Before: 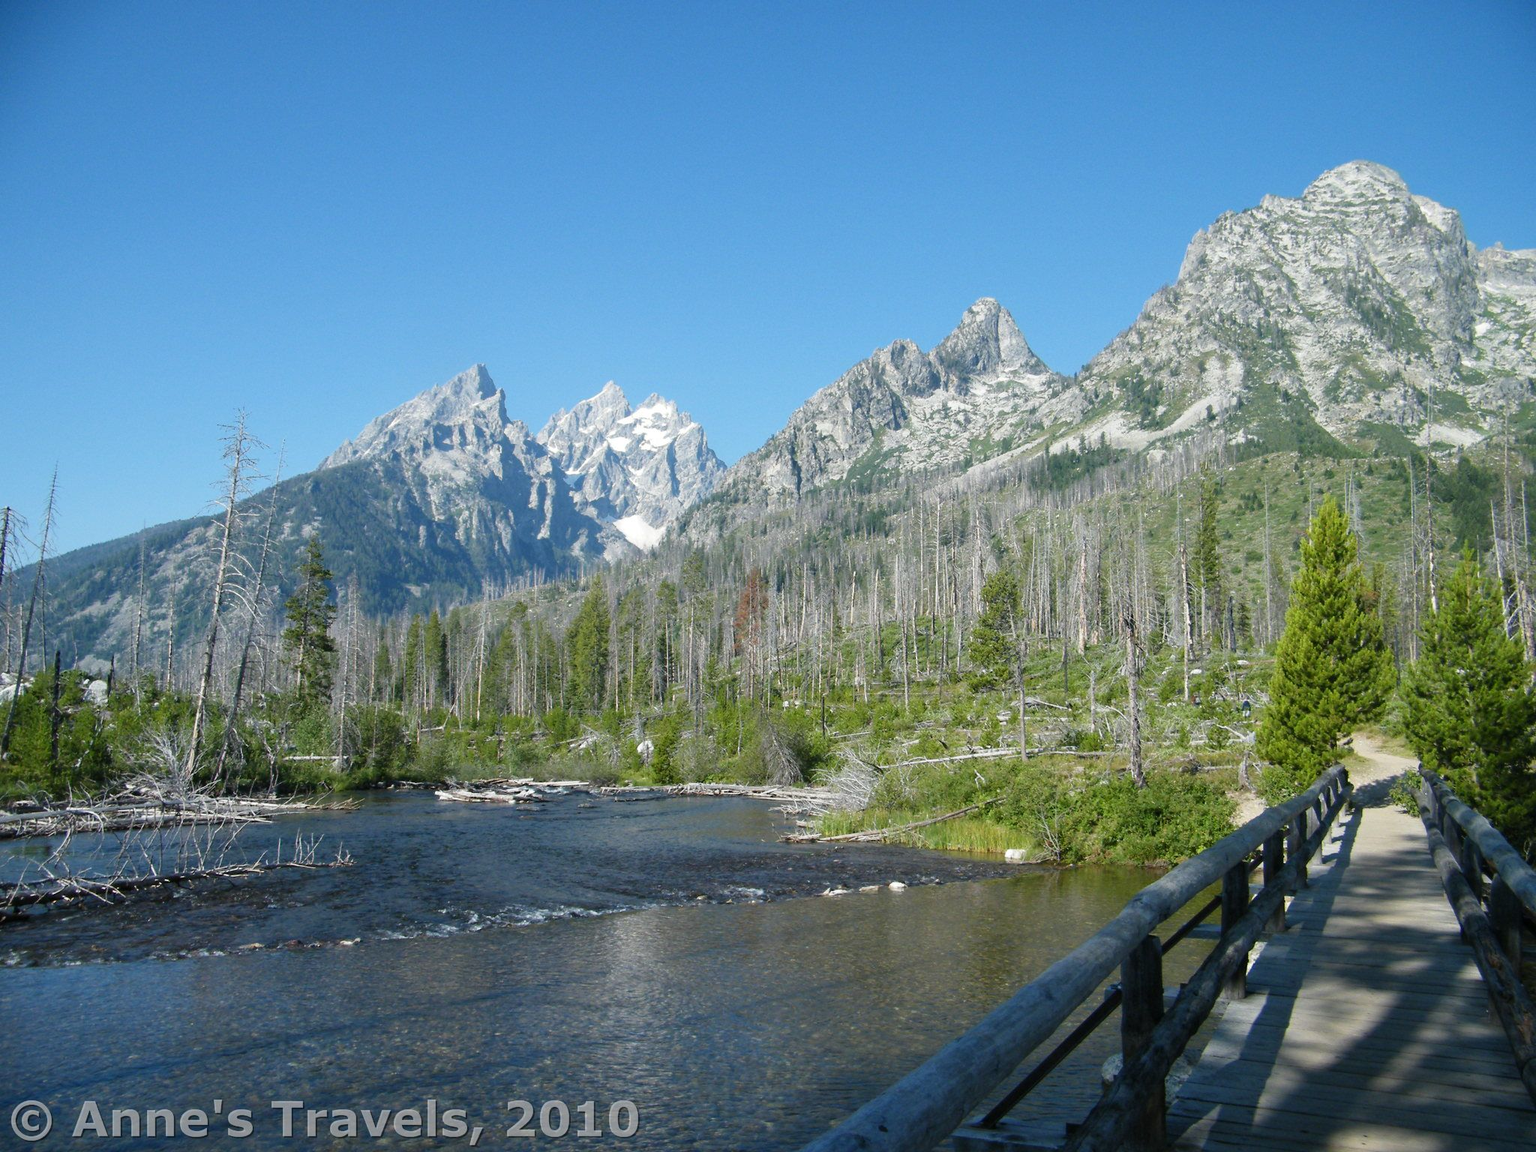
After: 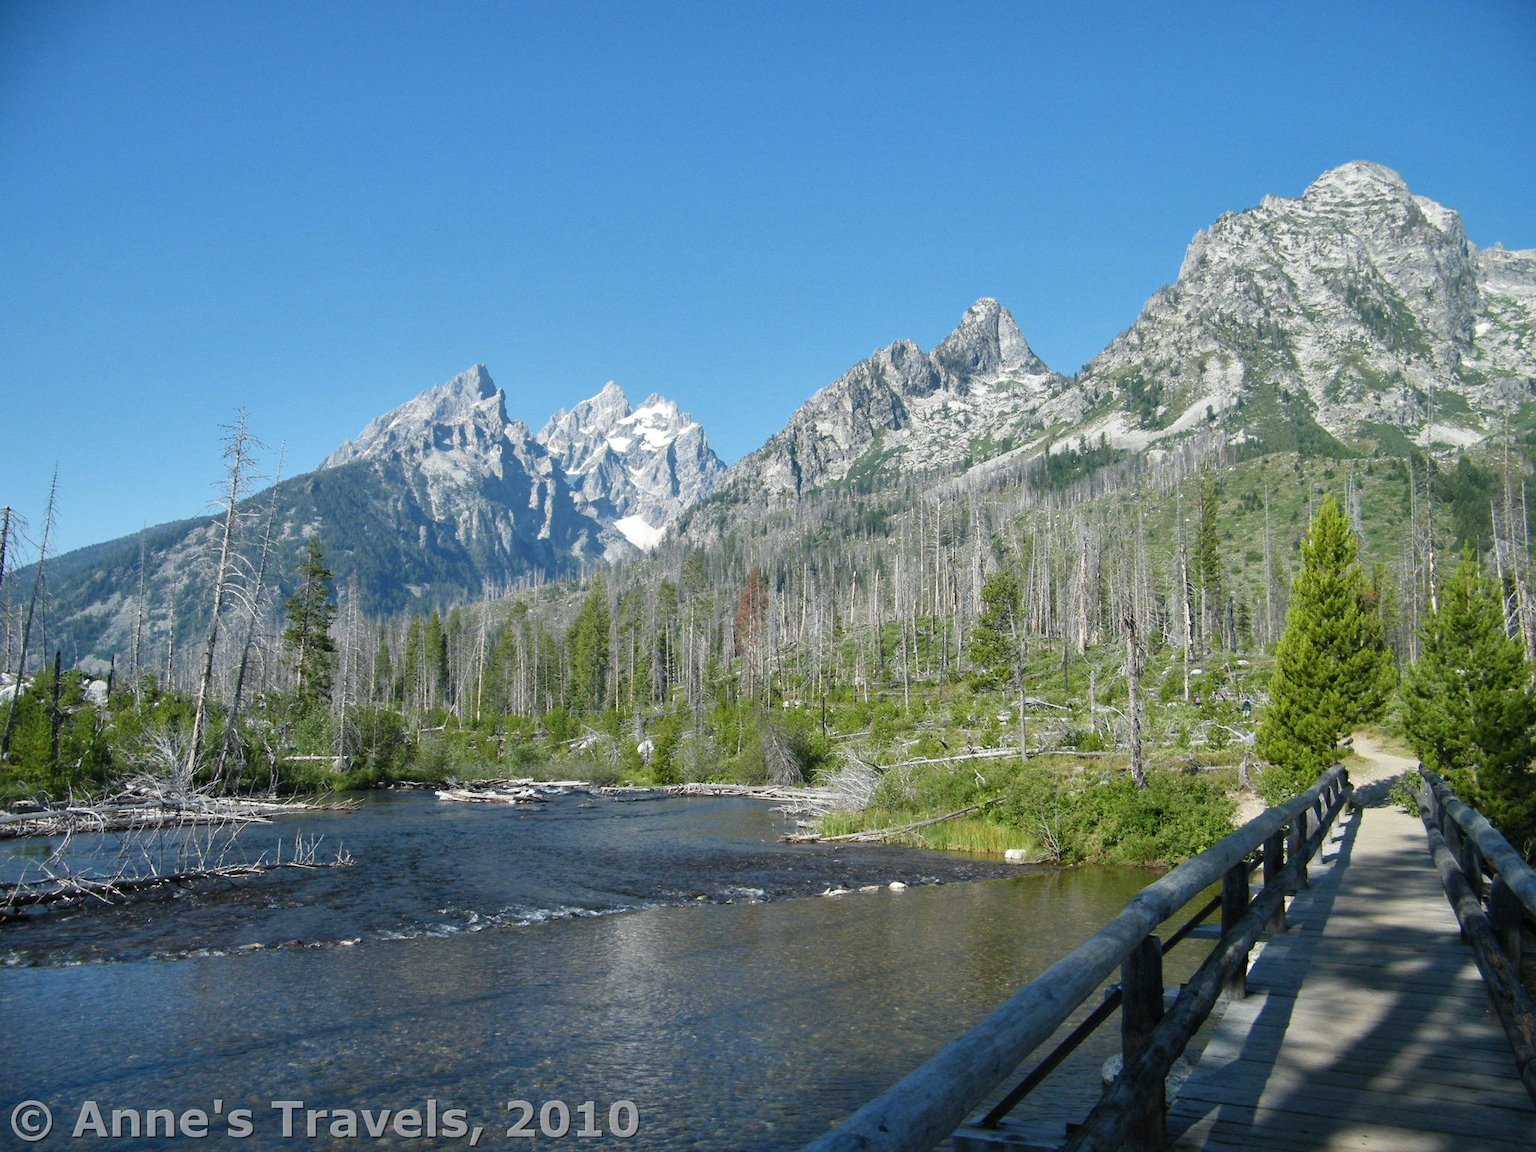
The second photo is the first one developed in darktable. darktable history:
shadows and highlights: shadows 12.27, white point adjustment 1.18, shadows color adjustment 97.68%, soften with gaussian
